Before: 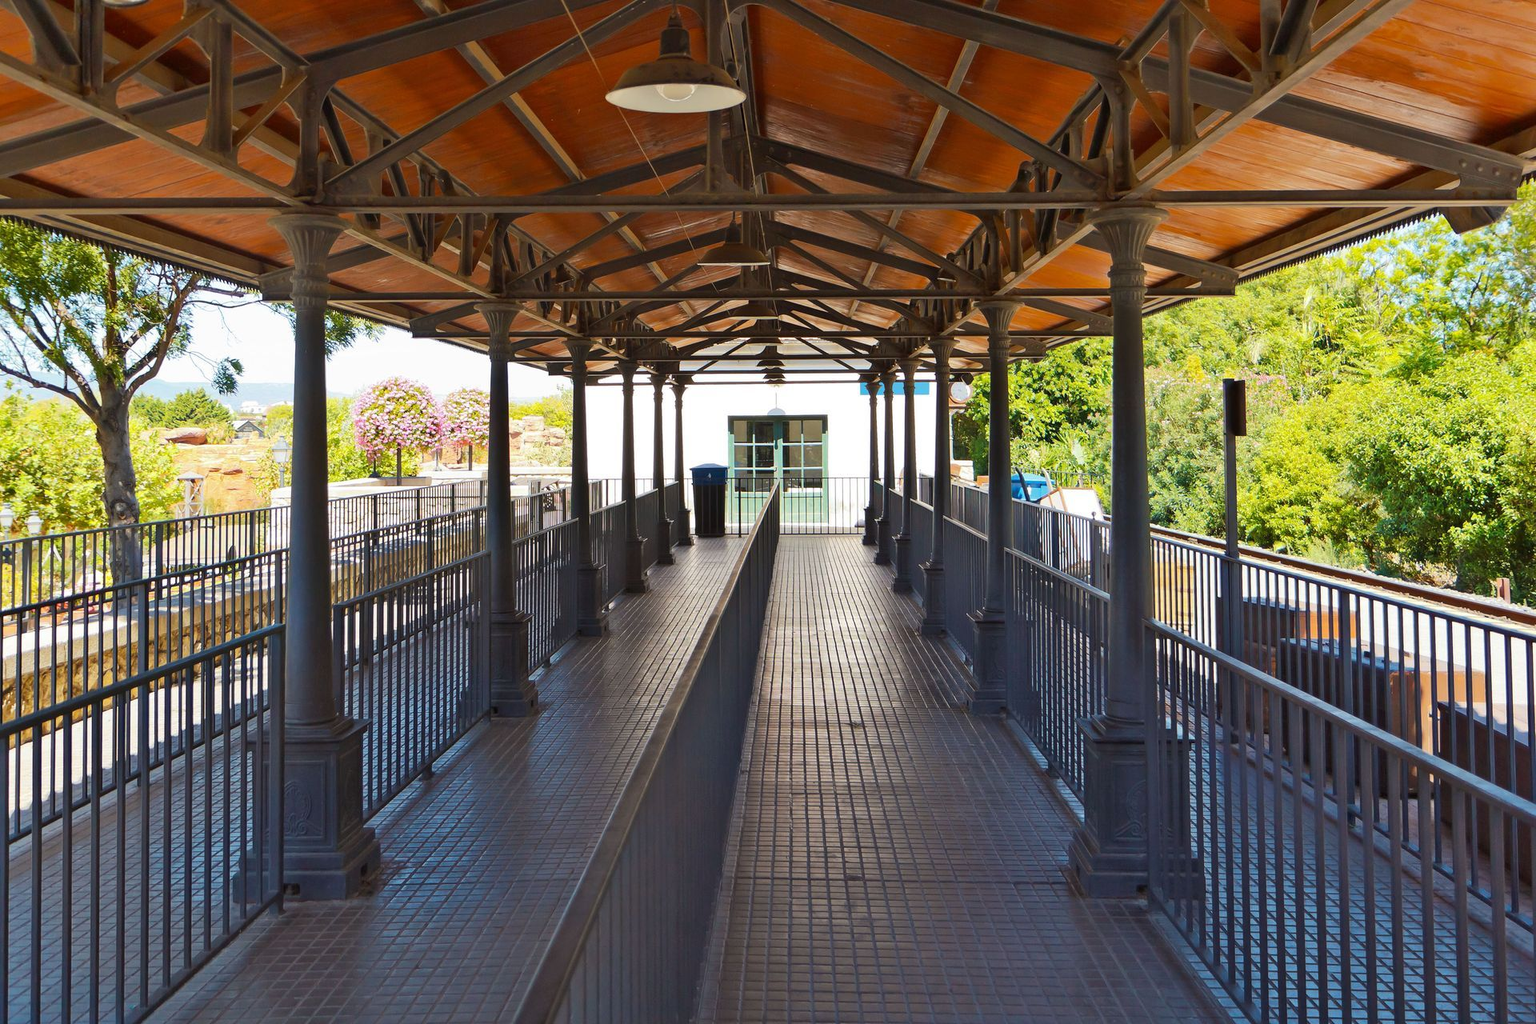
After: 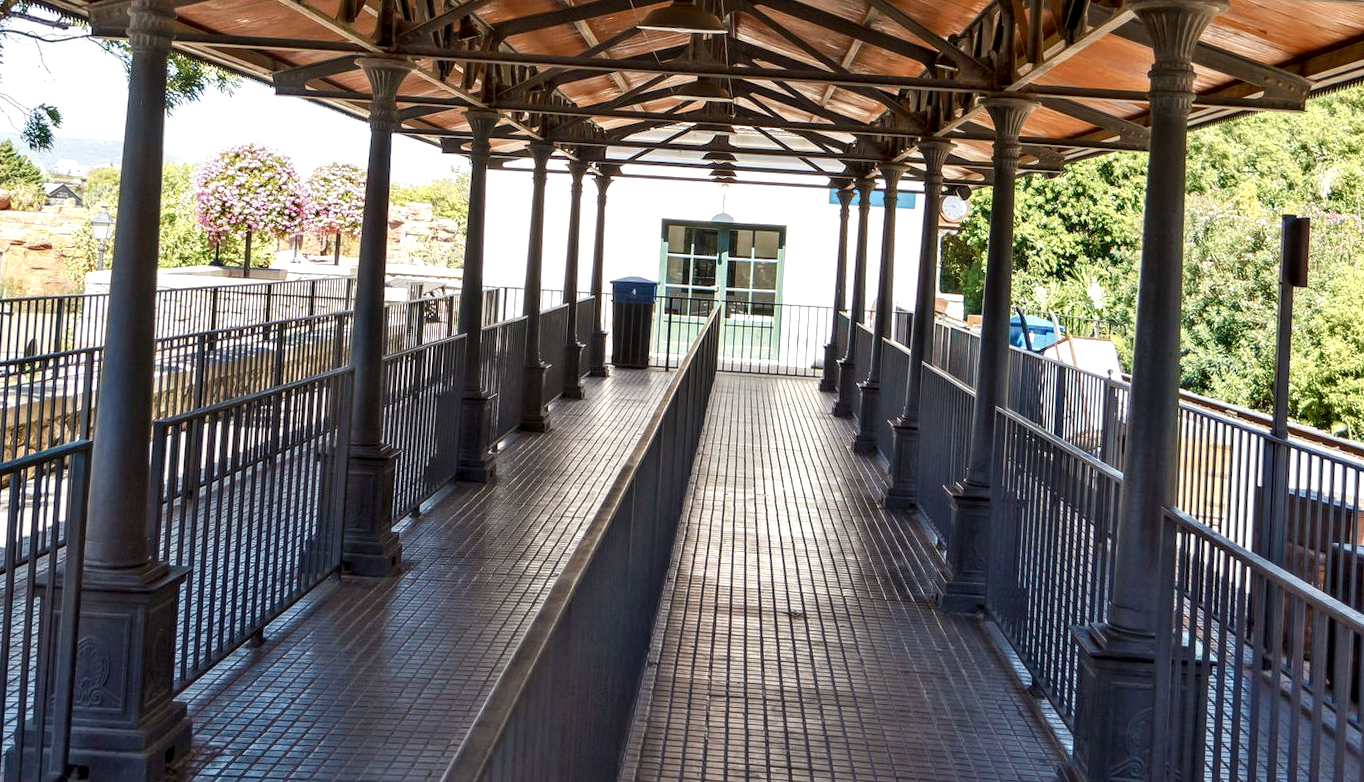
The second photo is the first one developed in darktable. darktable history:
color balance rgb: perceptual saturation grading › global saturation -10.476%, perceptual saturation grading › highlights -27.054%, perceptual saturation grading › shadows 20.759%, global vibrance 5.468%, contrast 2.978%
local contrast: highlights 78%, shadows 56%, detail 175%, midtone range 0.425
crop and rotate: angle -3.87°, left 9.745%, top 20.717%, right 12.164%, bottom 12.138%
